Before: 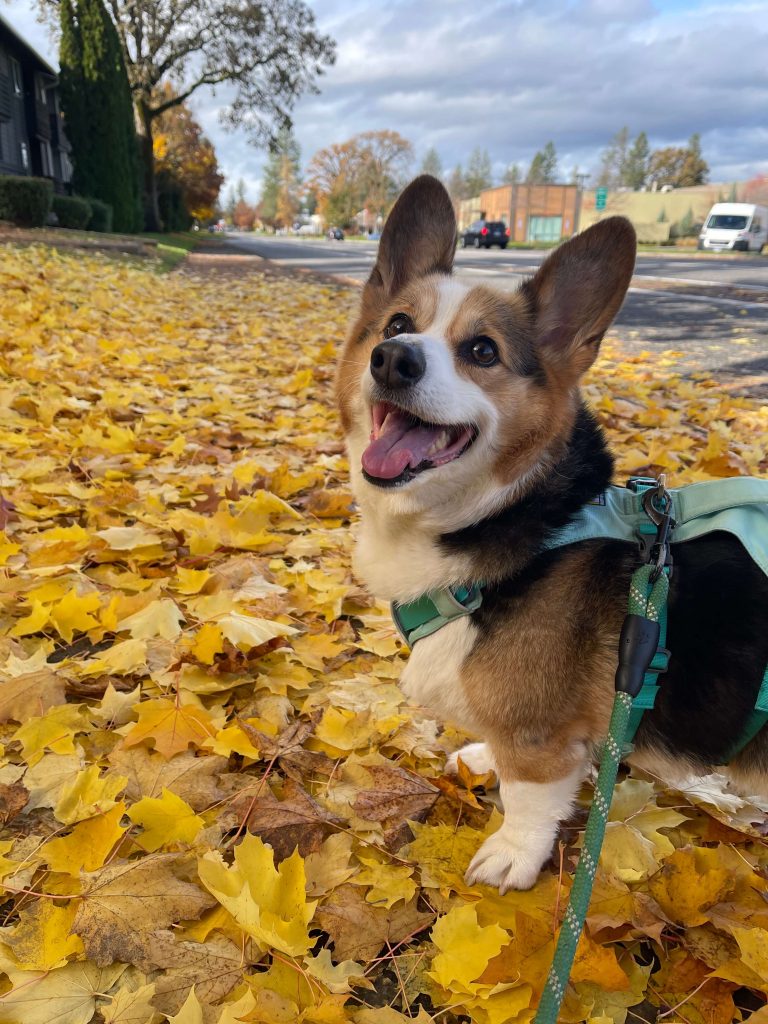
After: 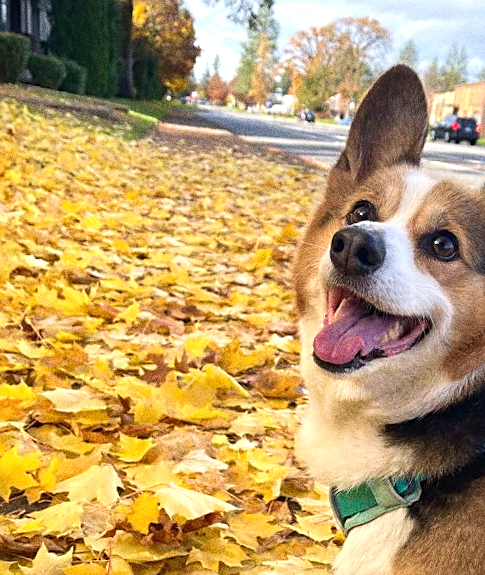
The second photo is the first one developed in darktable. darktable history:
crop and rotate: angle -4.99°, left 2.122%, top 6.945%, right 27.566%, bottom 30.519%
grain: strength 49.07%
exposure: black level correction 0, exposure 0.7 EV, compensate exposure bias true, compensate highlight preservation false
velvia: on, module defaults
sharpen: on, module defaults
